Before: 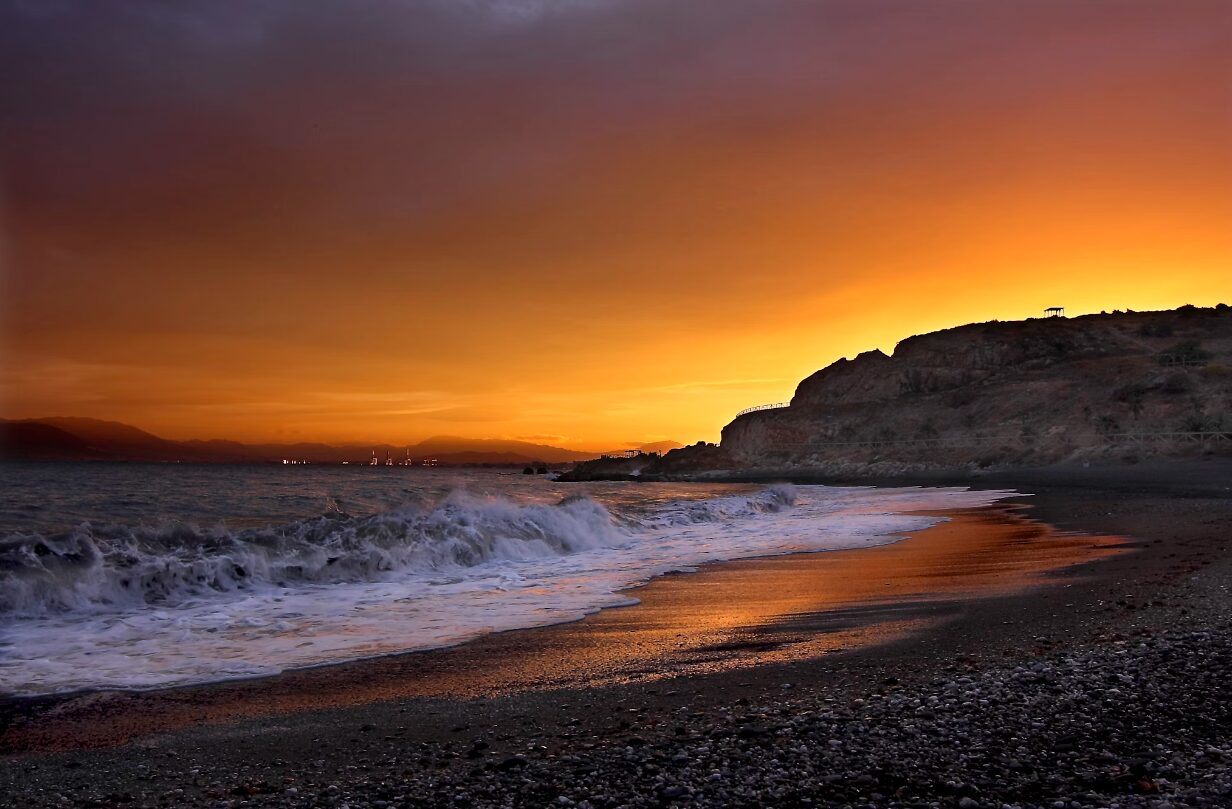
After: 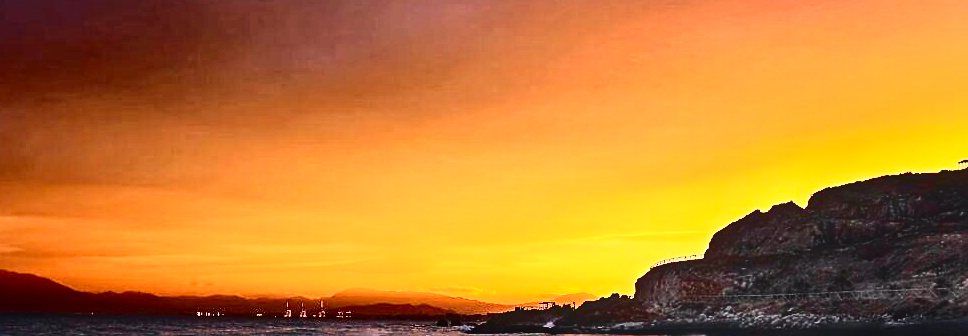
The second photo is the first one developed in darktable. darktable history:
crop: left 7.036%, top 18.398%, right 14.379%, bottom 40.043%
contrast brightness saturation: contrast 0.28
exposure: black level correction 0, exposure 1 EV, compensate exposure bias true, compensate highlight preservation false
local contrast: on, module defaults
sharpen: on, module defaults
tone curve: curves: ch0 [(0, 0.023) (0.132, 0.075) (0.256, 0.2) (0.454, 0.495) (0.708, 0.78) (0.844, 0.896) (1, 0.98)]; ch1 [(0, 0) (0.37, 0.308) (0.478, 0.46) (0.499, 0.5) (0.513, 0.508) (0.526, 0.533) (0.59, 0.612) (0.764, 0.804) (1, 1)]; ch2 [(0, 0) (0.312, 0.313) (0.461, 0.454) (0.48, 0.477) (0.503, 0.5) (0.526, 0.54) (0.564, 0.595) (0.631, 0.676) (0.713, 0.767) (0.985, 0.966)], color space Lab, independent channels
